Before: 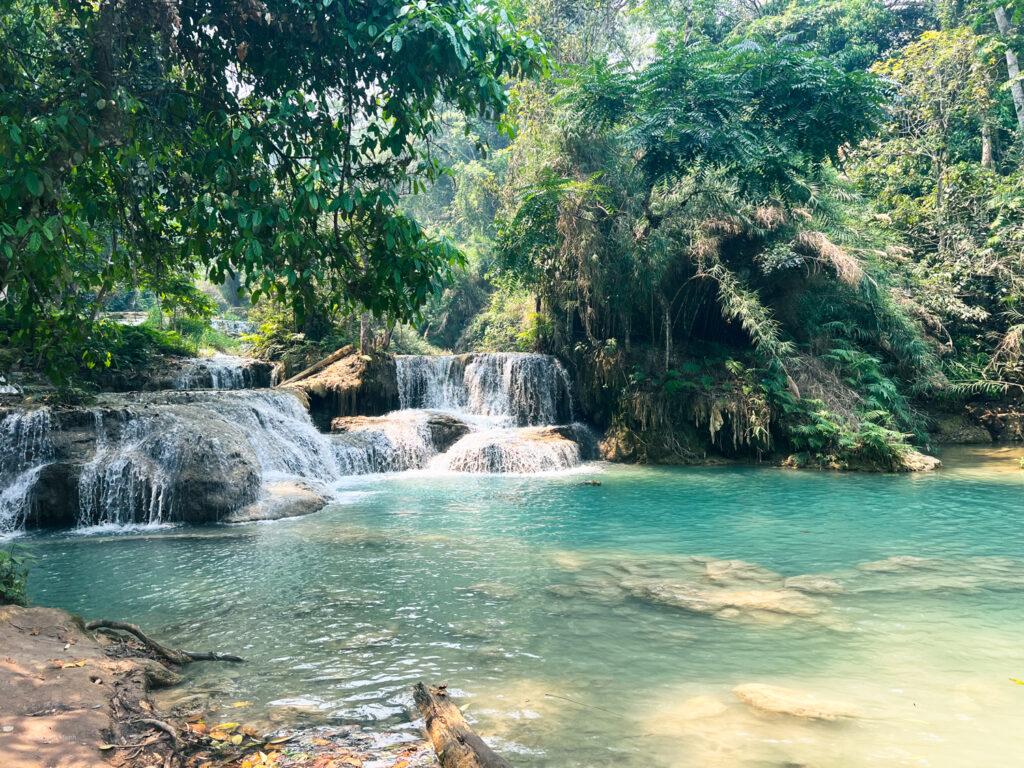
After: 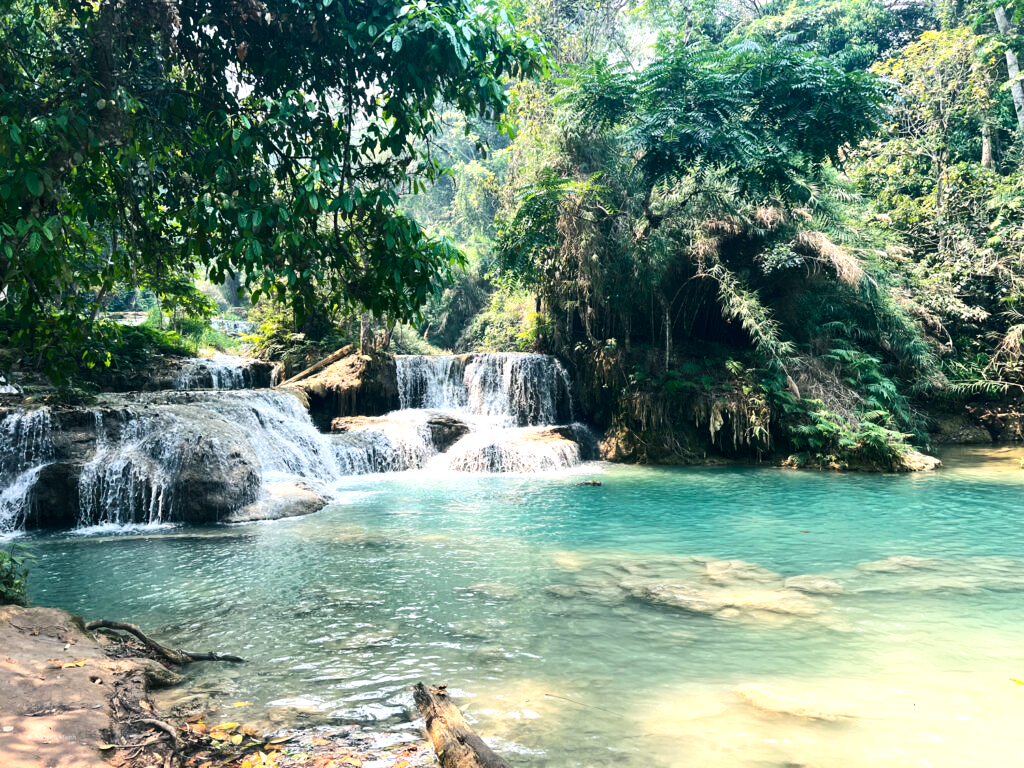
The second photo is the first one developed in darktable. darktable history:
contrast brightness saturation: contrast 0.136
tone equalizer: -8 EV -0.453 EV, -7 EV -0.413 EV, -6 EV -0.313 EV, -5 EV -0.184 EV, -3 EV 0.25 EV, -2 EV 0.333 EV, -1 EV 0.366 EV, +0 EV 0.431 EV, edges refinement/feathering 500, mask exposure compensation -1.57 EV, preserve details no
